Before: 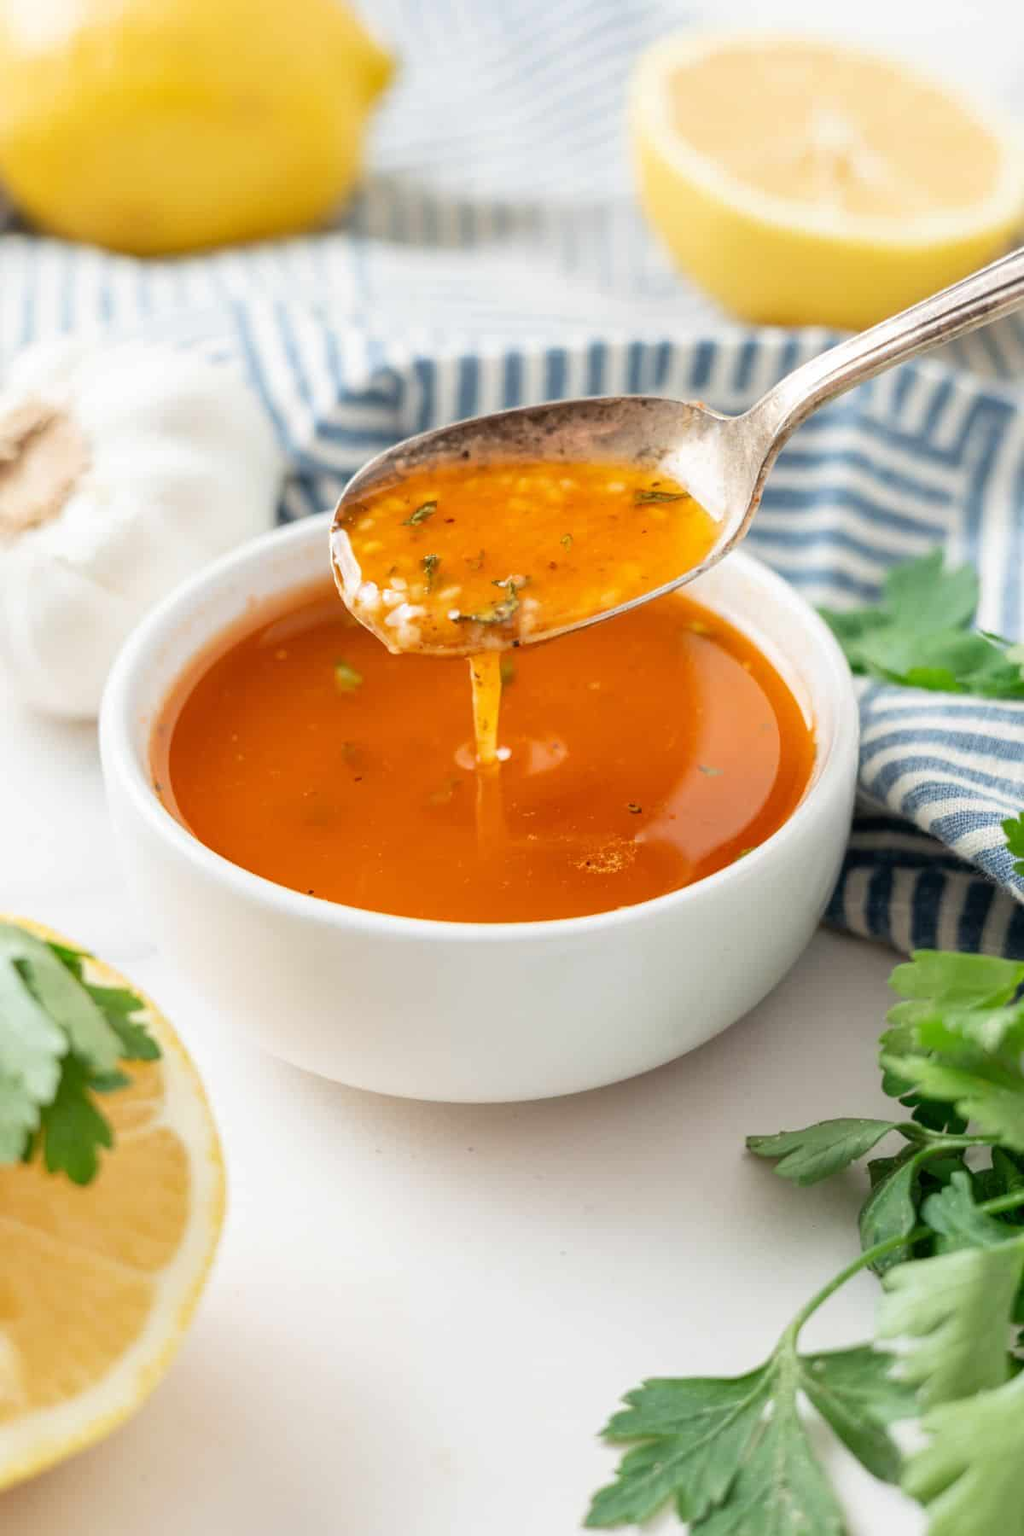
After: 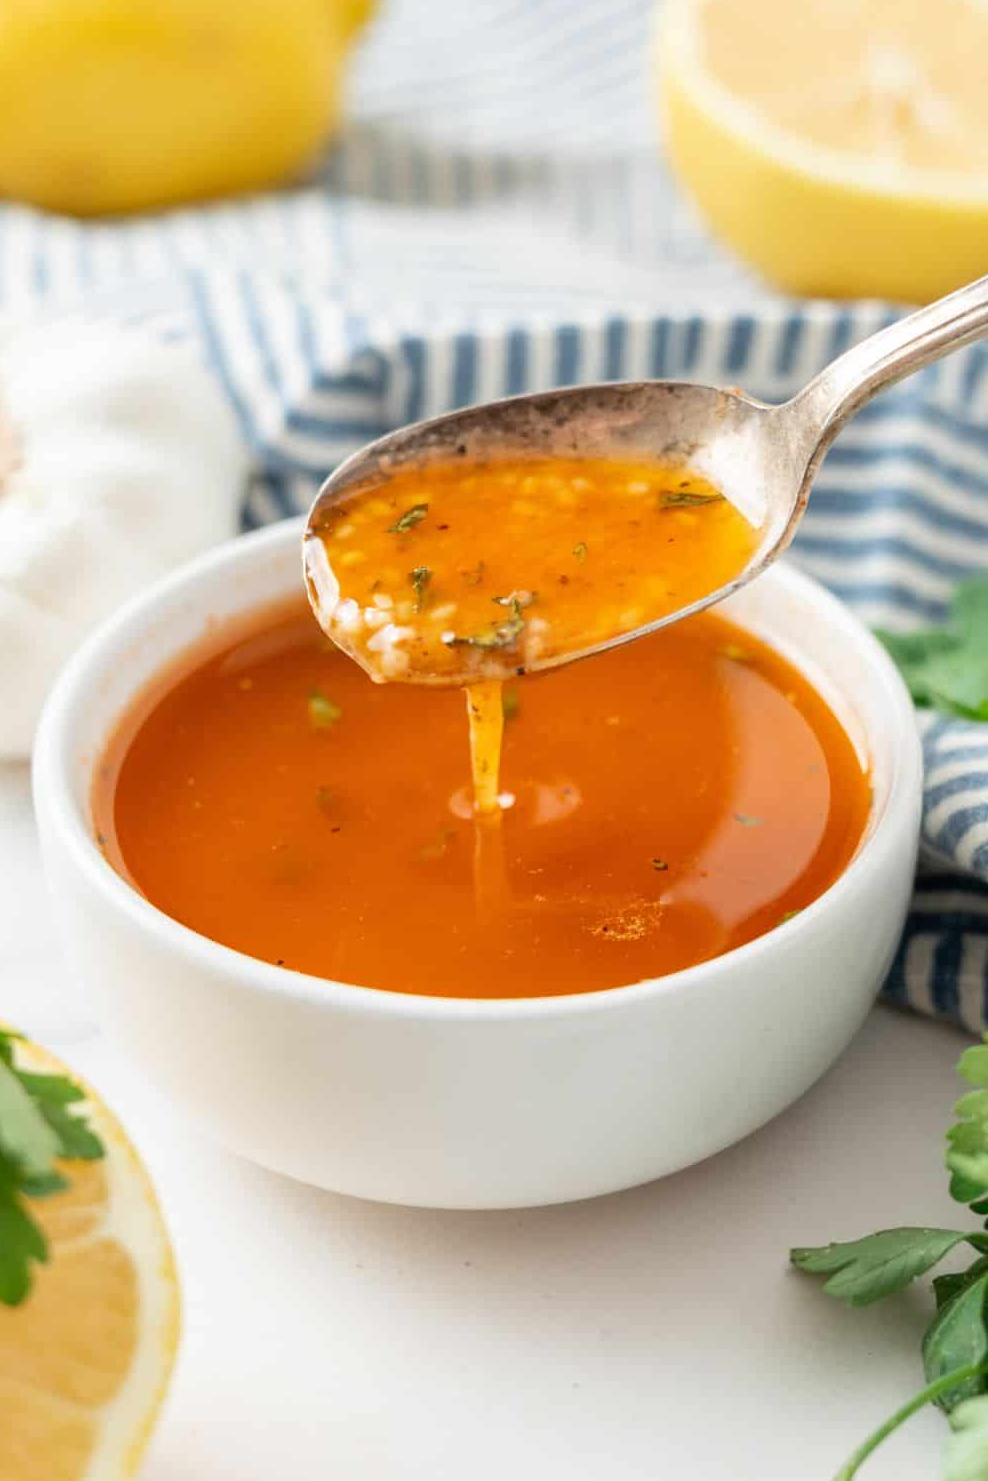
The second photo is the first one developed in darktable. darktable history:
crop and rotate: left 7.024%, top 4.637%, right 10.587%, bottom 13.075%
